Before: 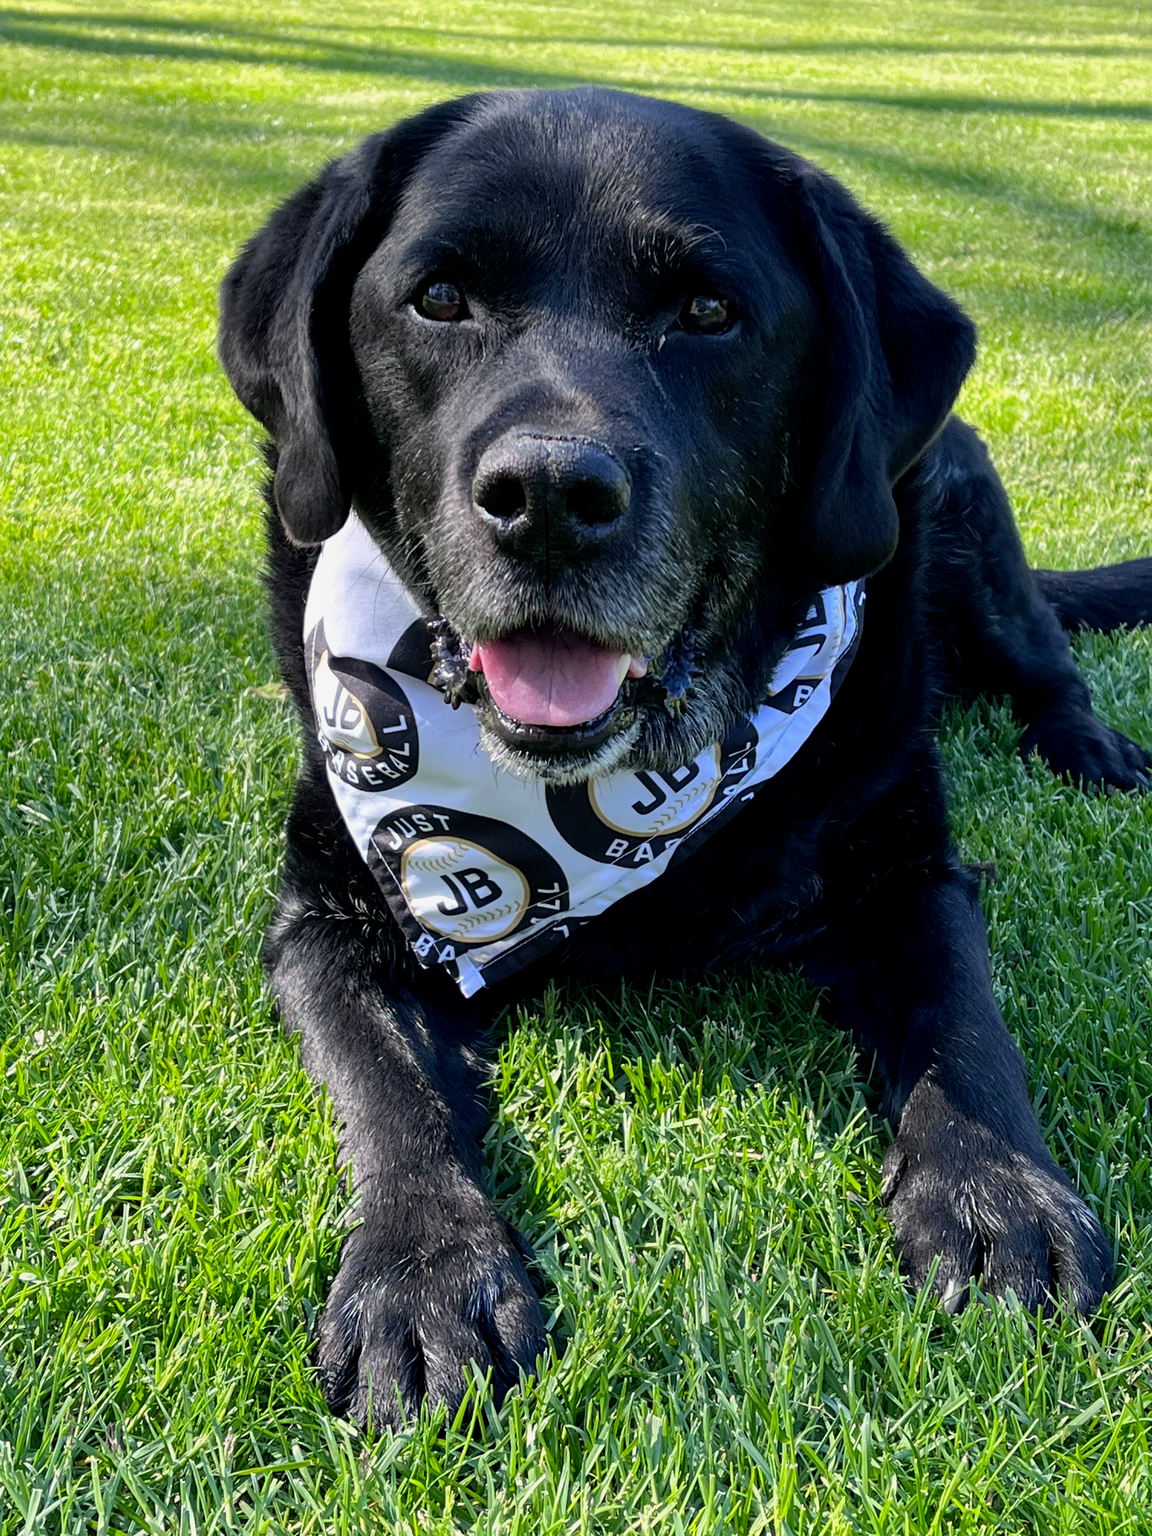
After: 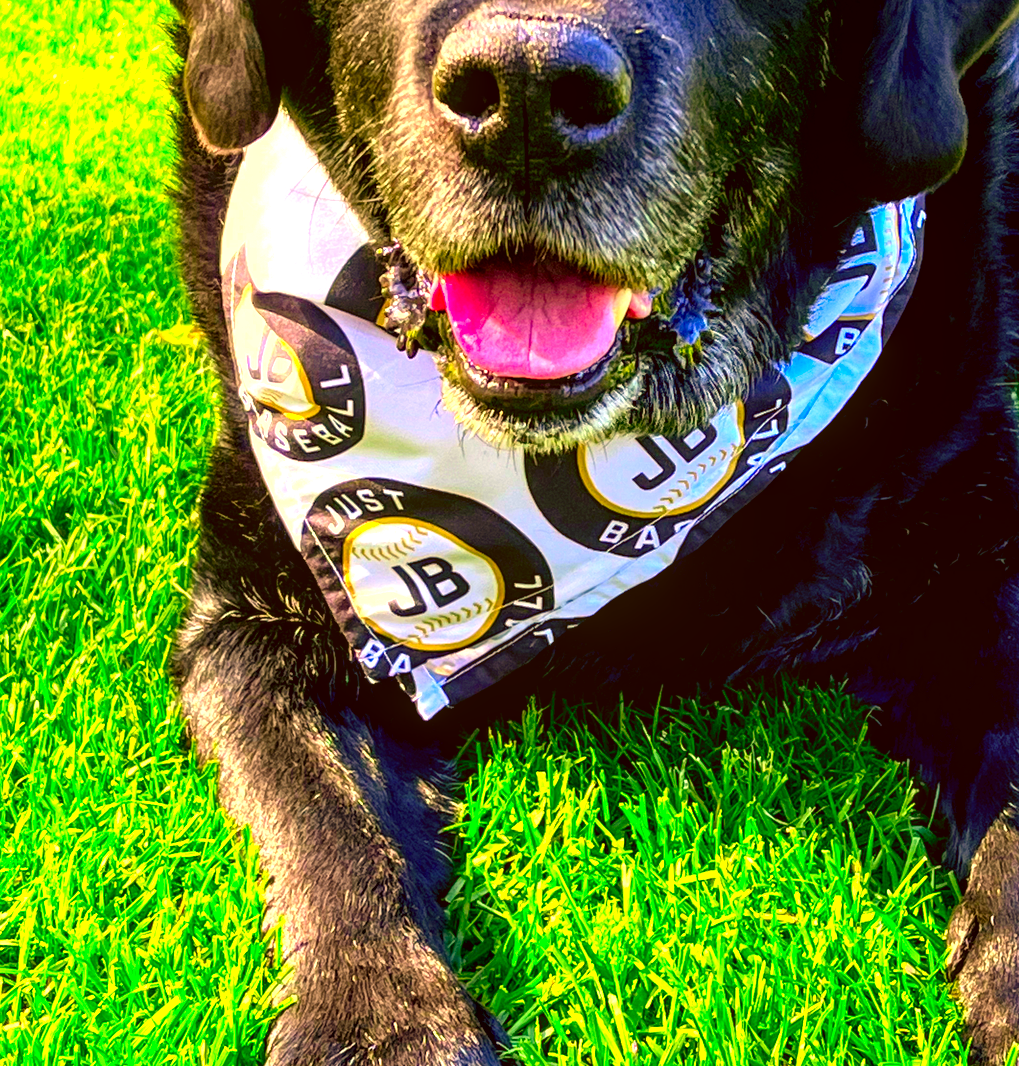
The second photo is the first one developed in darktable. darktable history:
contrast brightness saturation: saturation 0.5
crop: left 11.123%, top 27.61%, right 18.3%, bottom 17.034%
local contrast: highlights 61%, detail 143%, midtone range 0.428
color correction: highlights a* 10.44, highlights b* 30.04, shadows a* 2.73, shadows b* 17.51, saturation 1.72
exposure: black level correction 0, exposure 1.2 EV, compensate highlight preservation false
